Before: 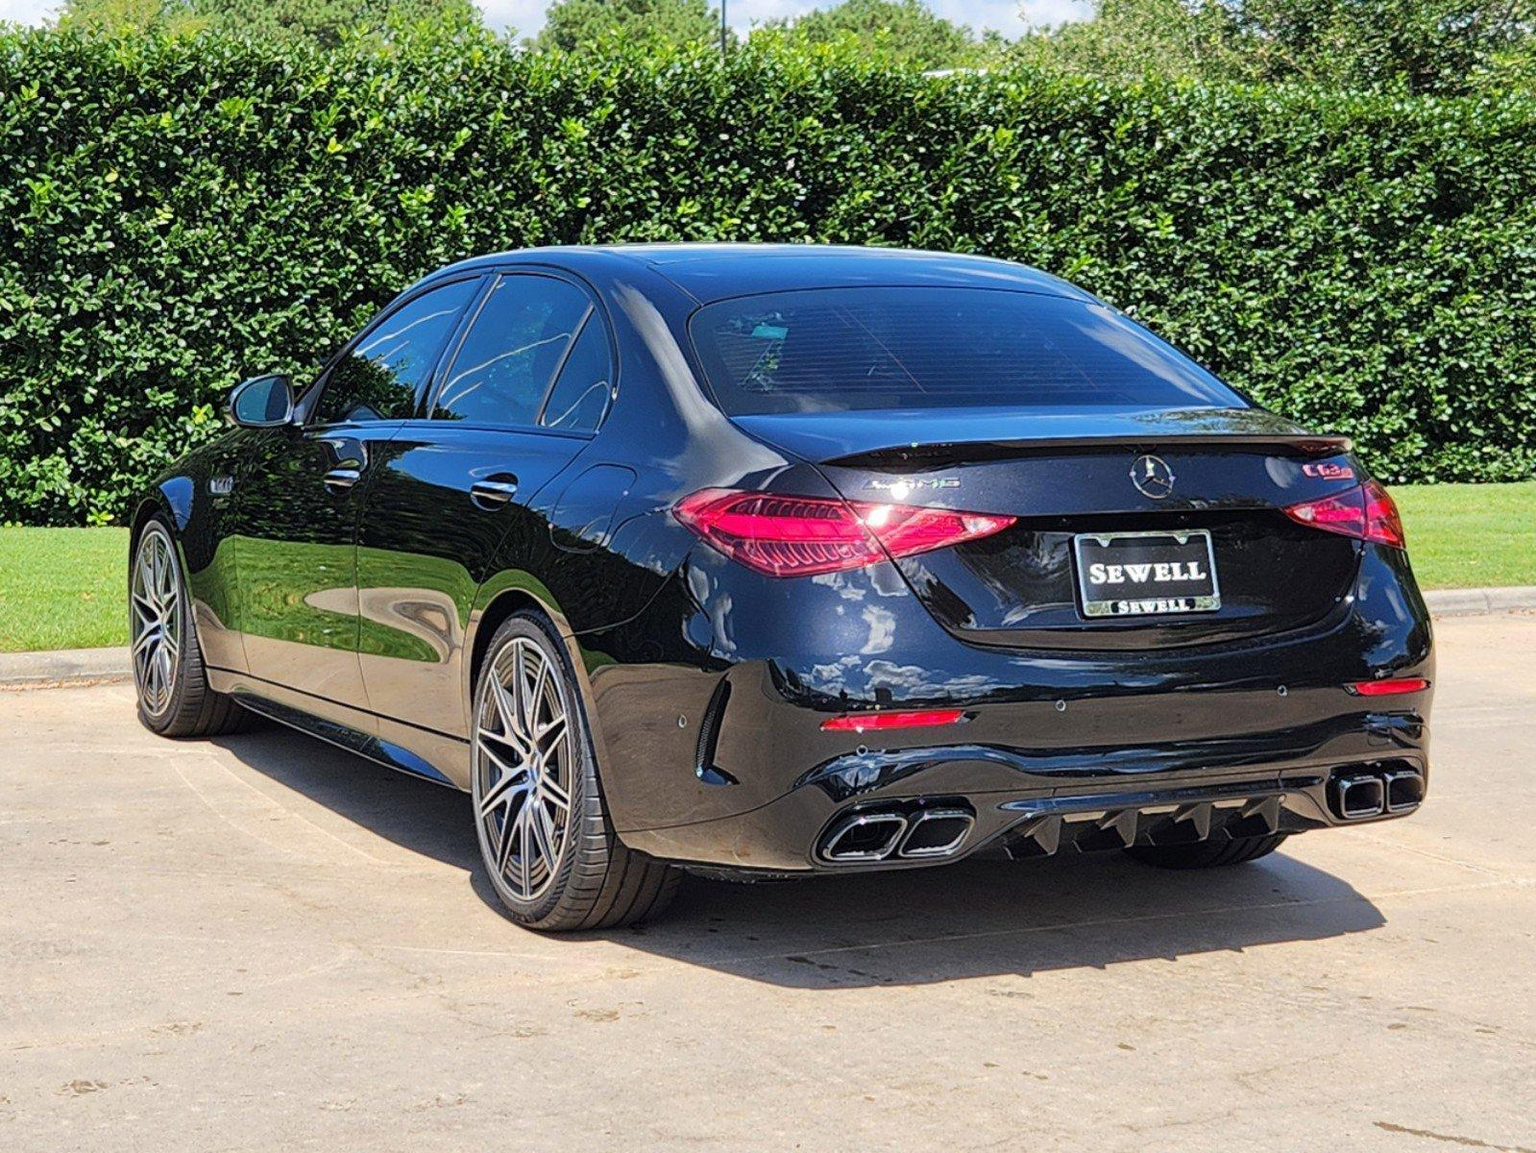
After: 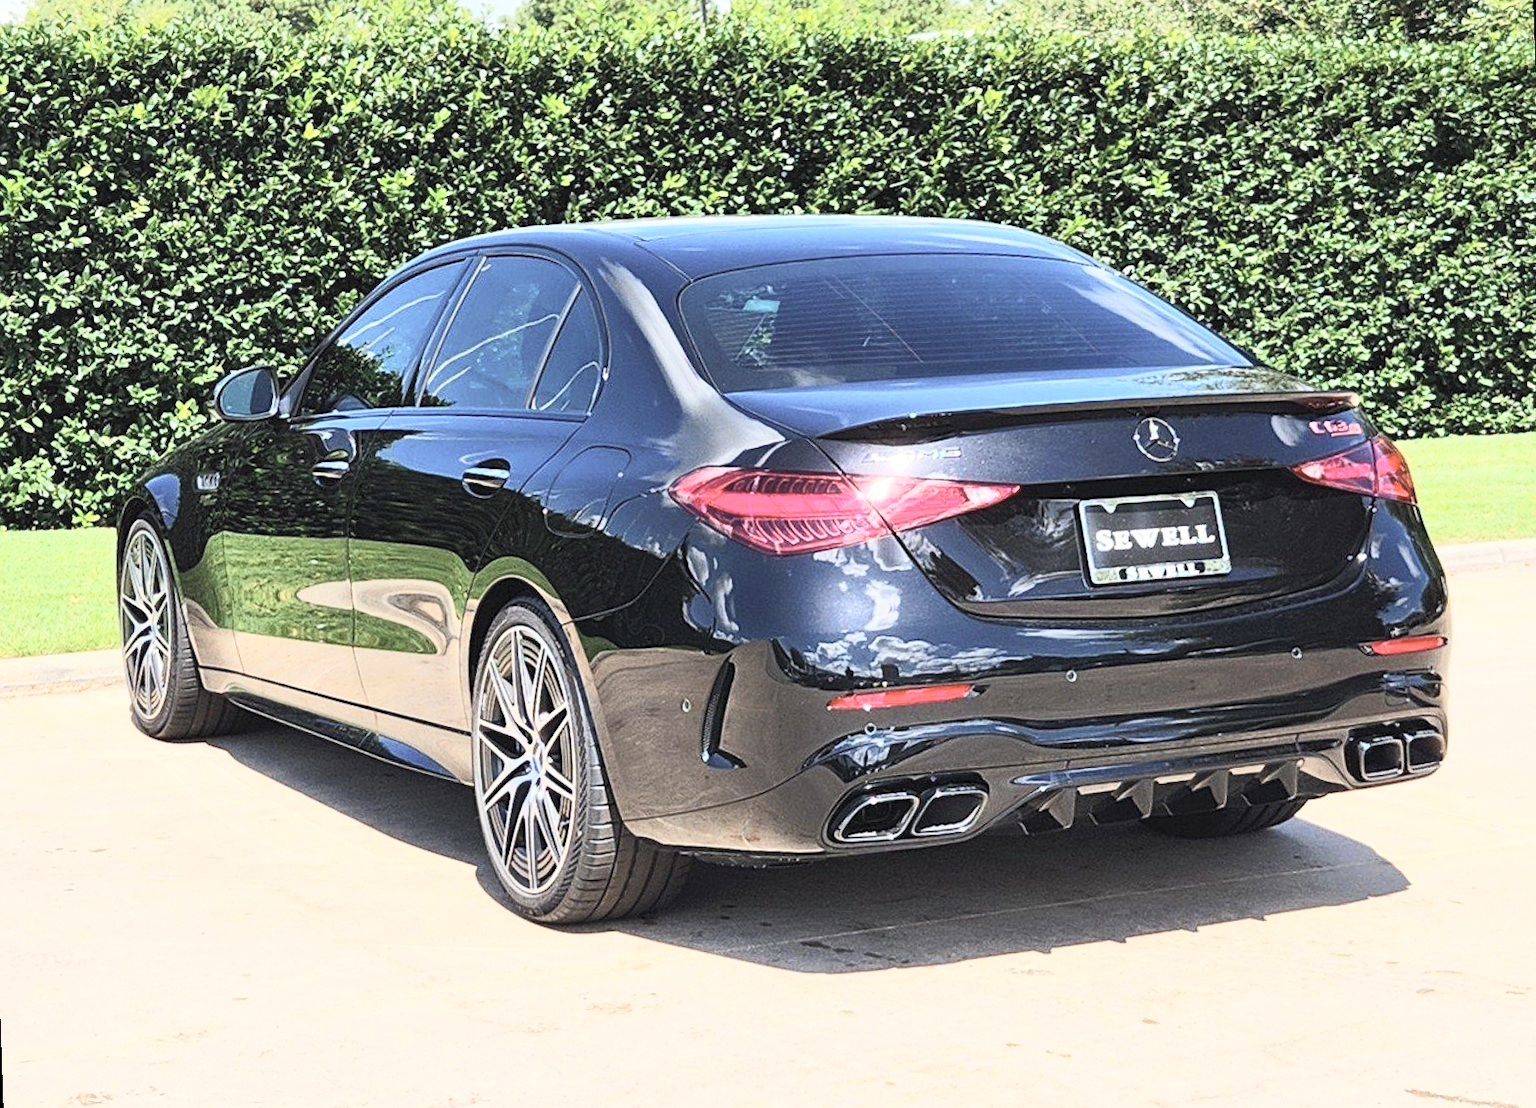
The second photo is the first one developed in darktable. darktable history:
rotate and perspective: rotation -2°, crop left 0.022, crop right 0.978, crop top 0.049, crop bottom 0.951
contrast brightness saturation: contrast 0.43, brightness 0.56, saturation -0.19
